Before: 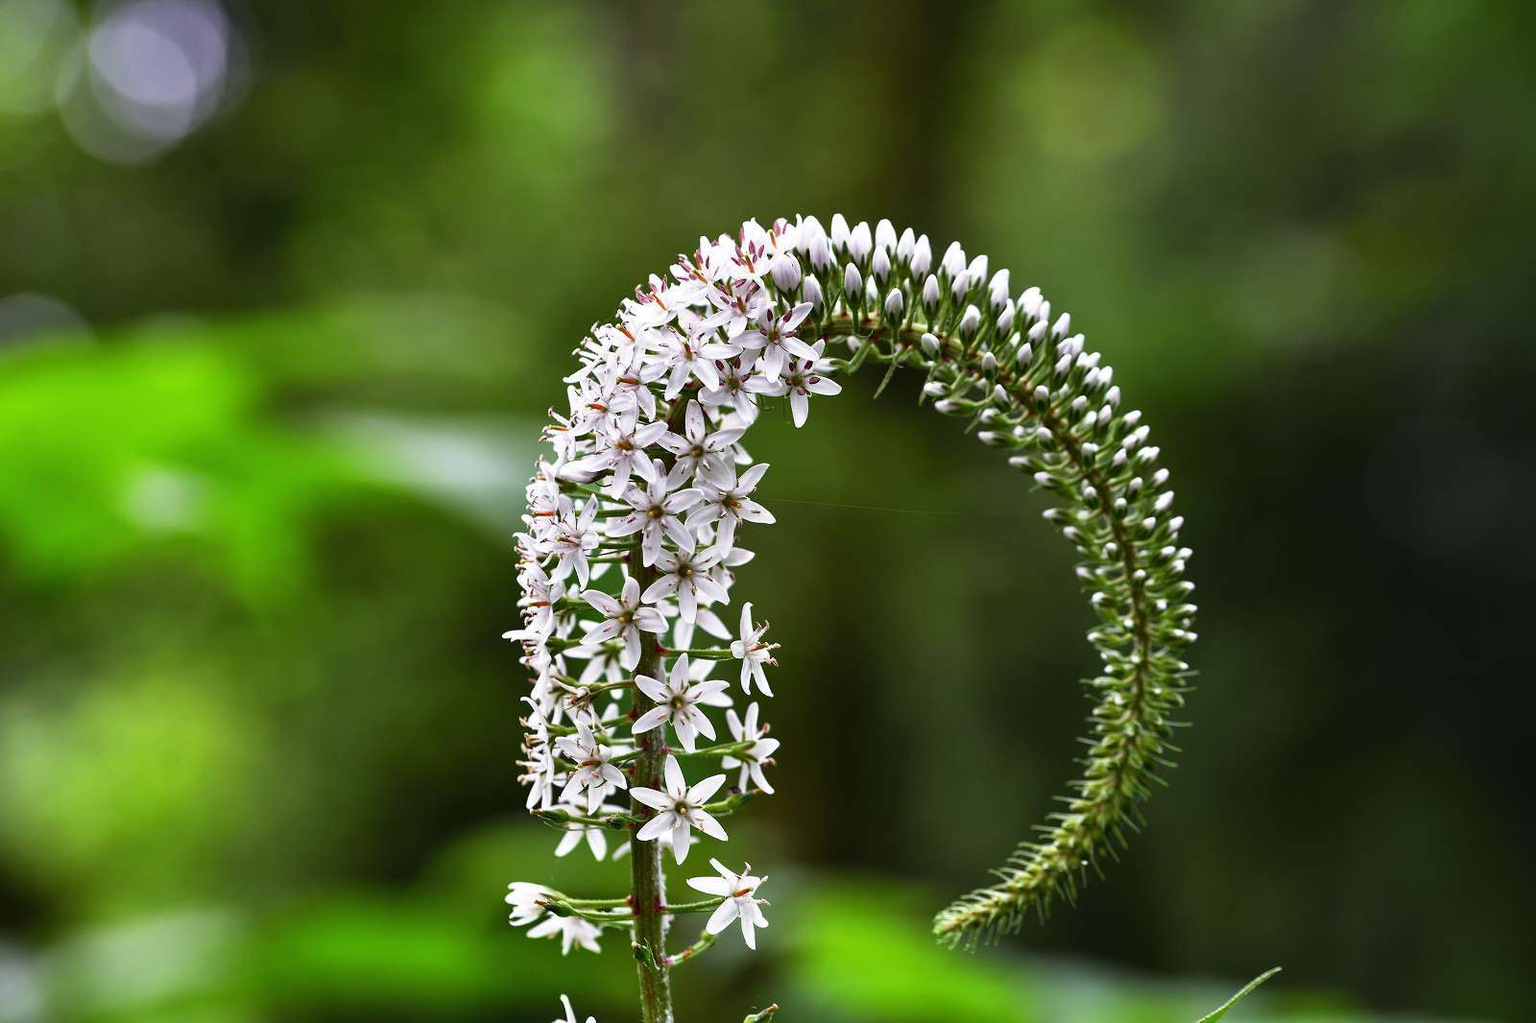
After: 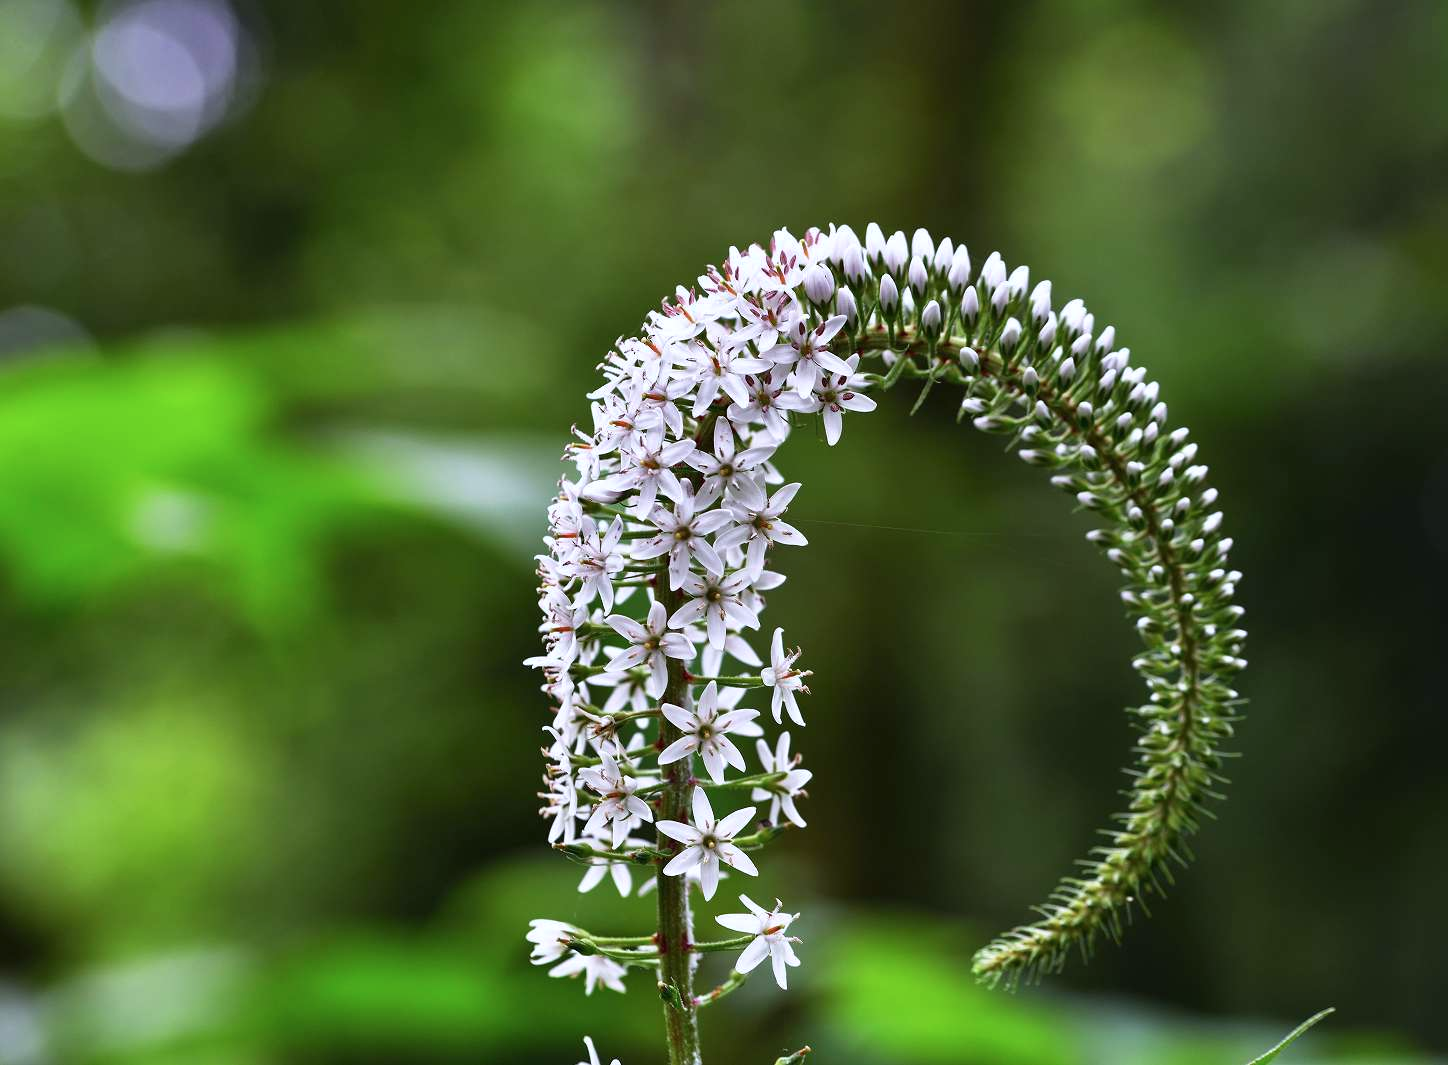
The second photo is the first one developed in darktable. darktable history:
crop: right 9.498%, bottom 0.036%
color calibration: illuminant as shot in camera, x 0.358, y 0.373, temperature 4628.91 K
